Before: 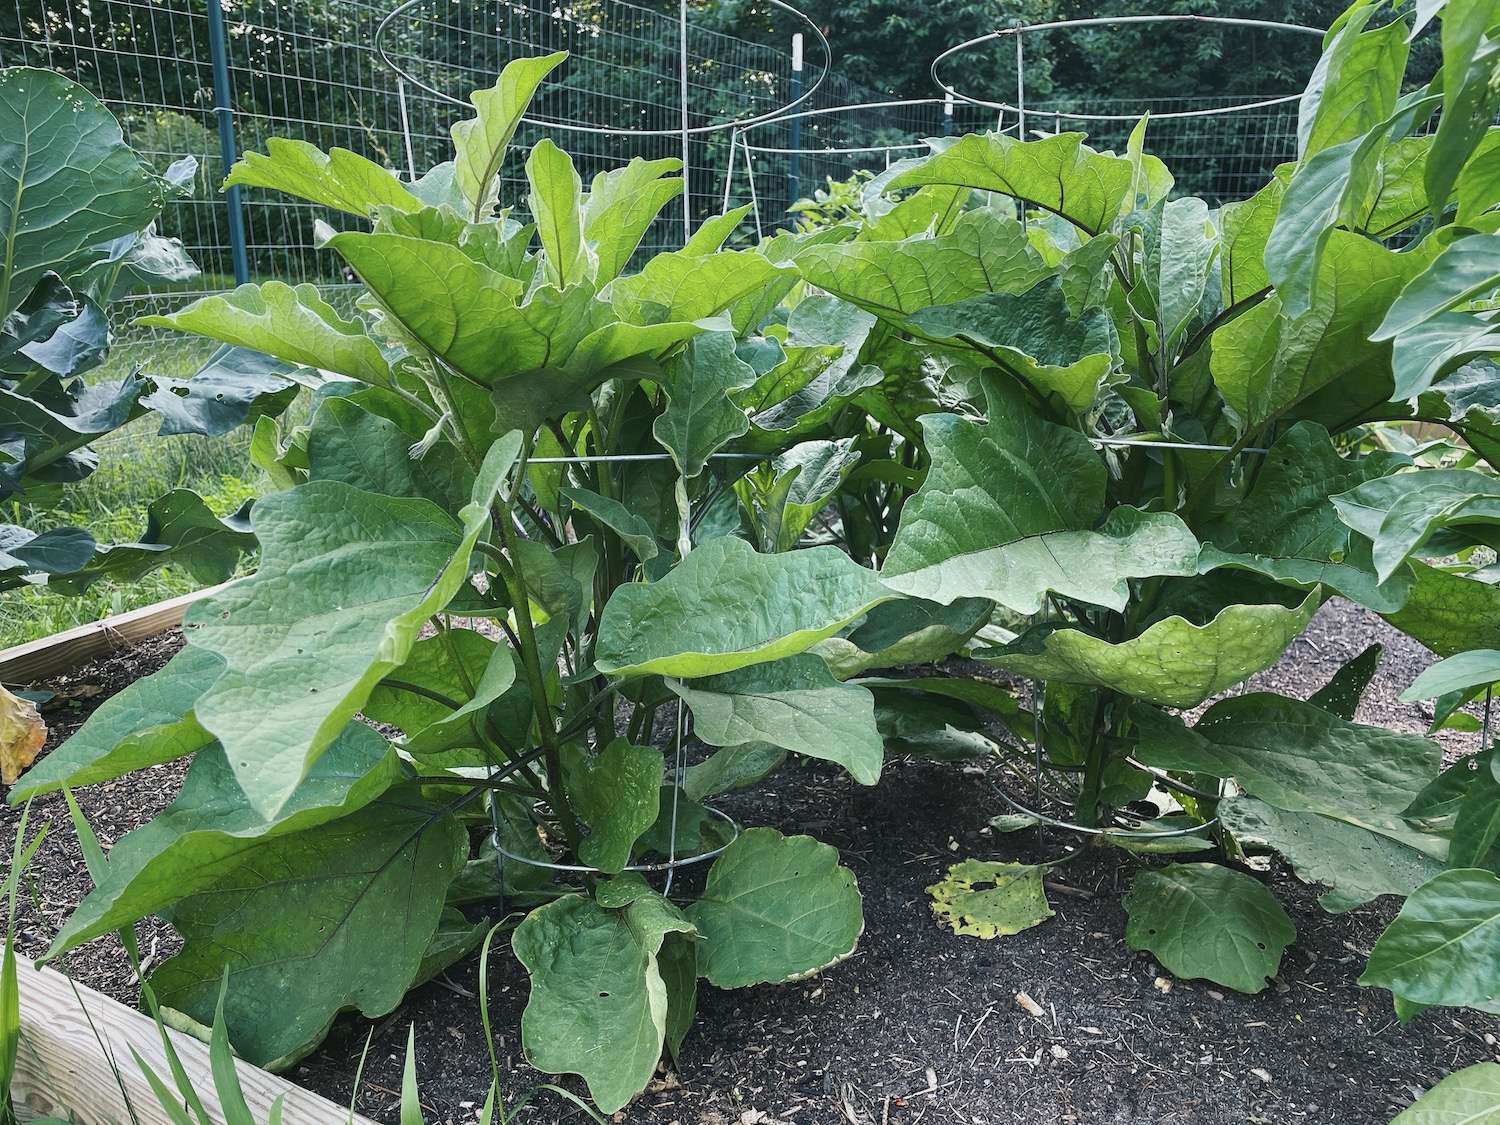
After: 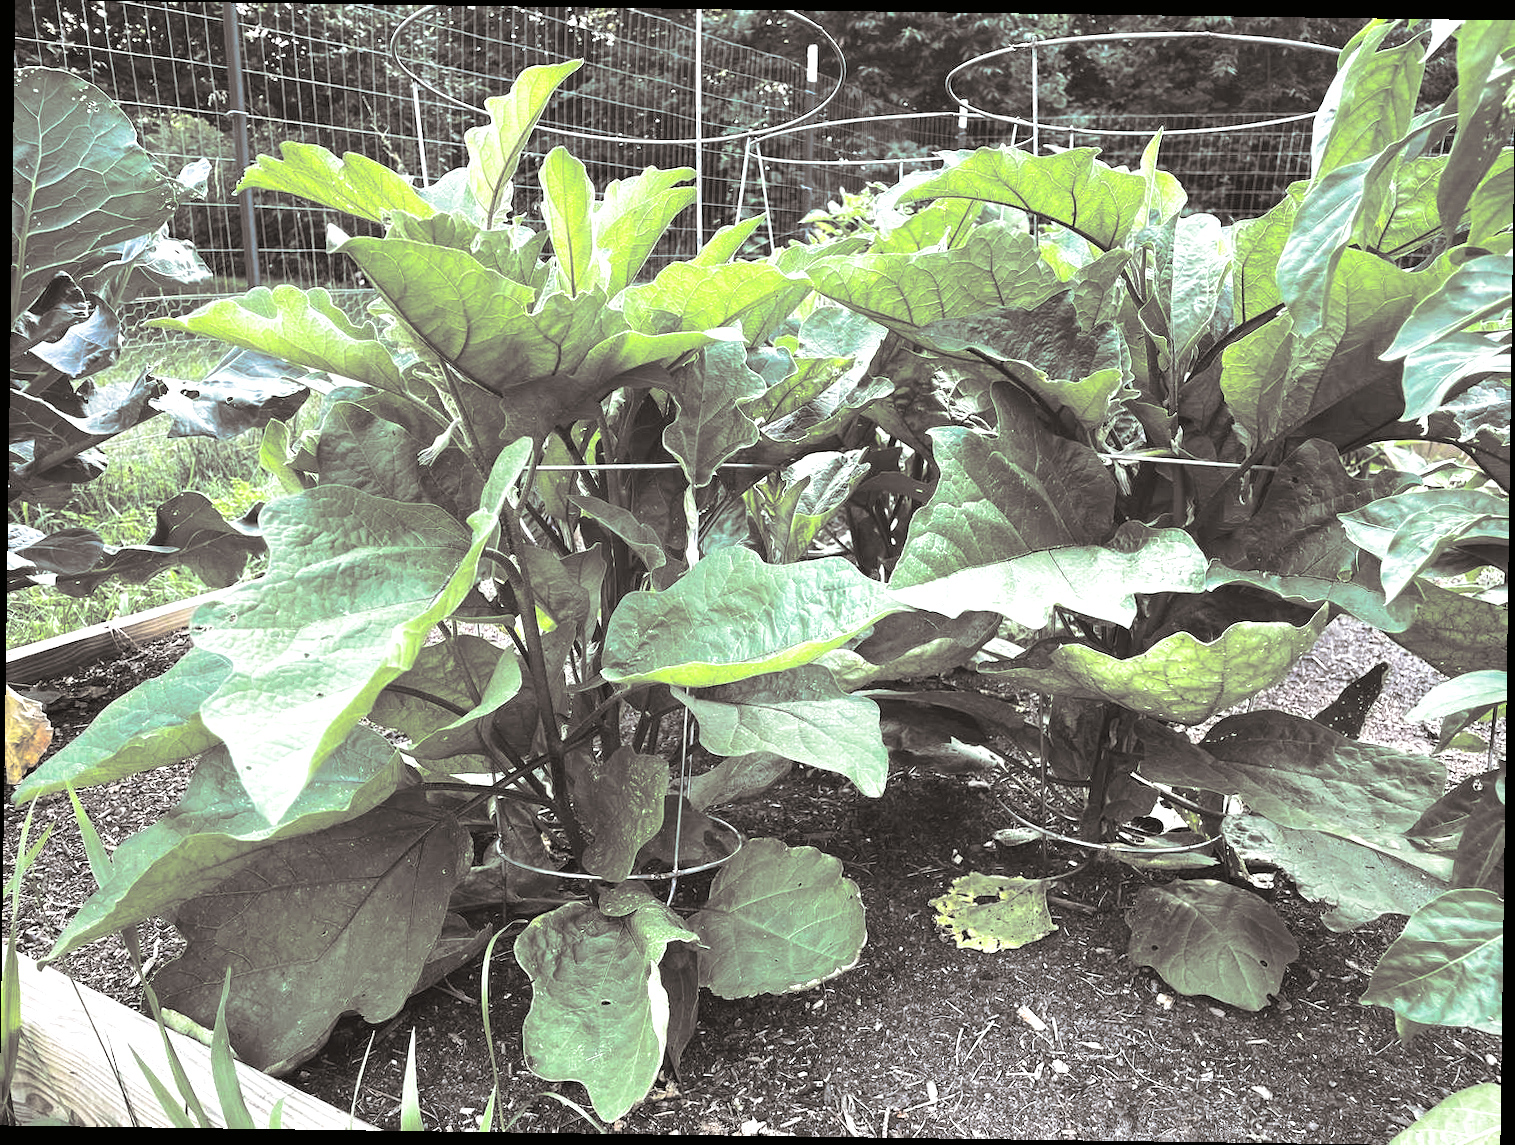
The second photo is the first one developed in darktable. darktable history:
exposure: black level correction 0, exposure 1 EV, compensate exposure bias true, compensate highlight preservation false
split-toning: shadows › hue 26°, shadows › saturation 0.09, highlights › hue 40°, highlights › saturation 0.18, balance -63, compress 0%
rotate and perspective: rotation 0.8°, automatic cropping off
